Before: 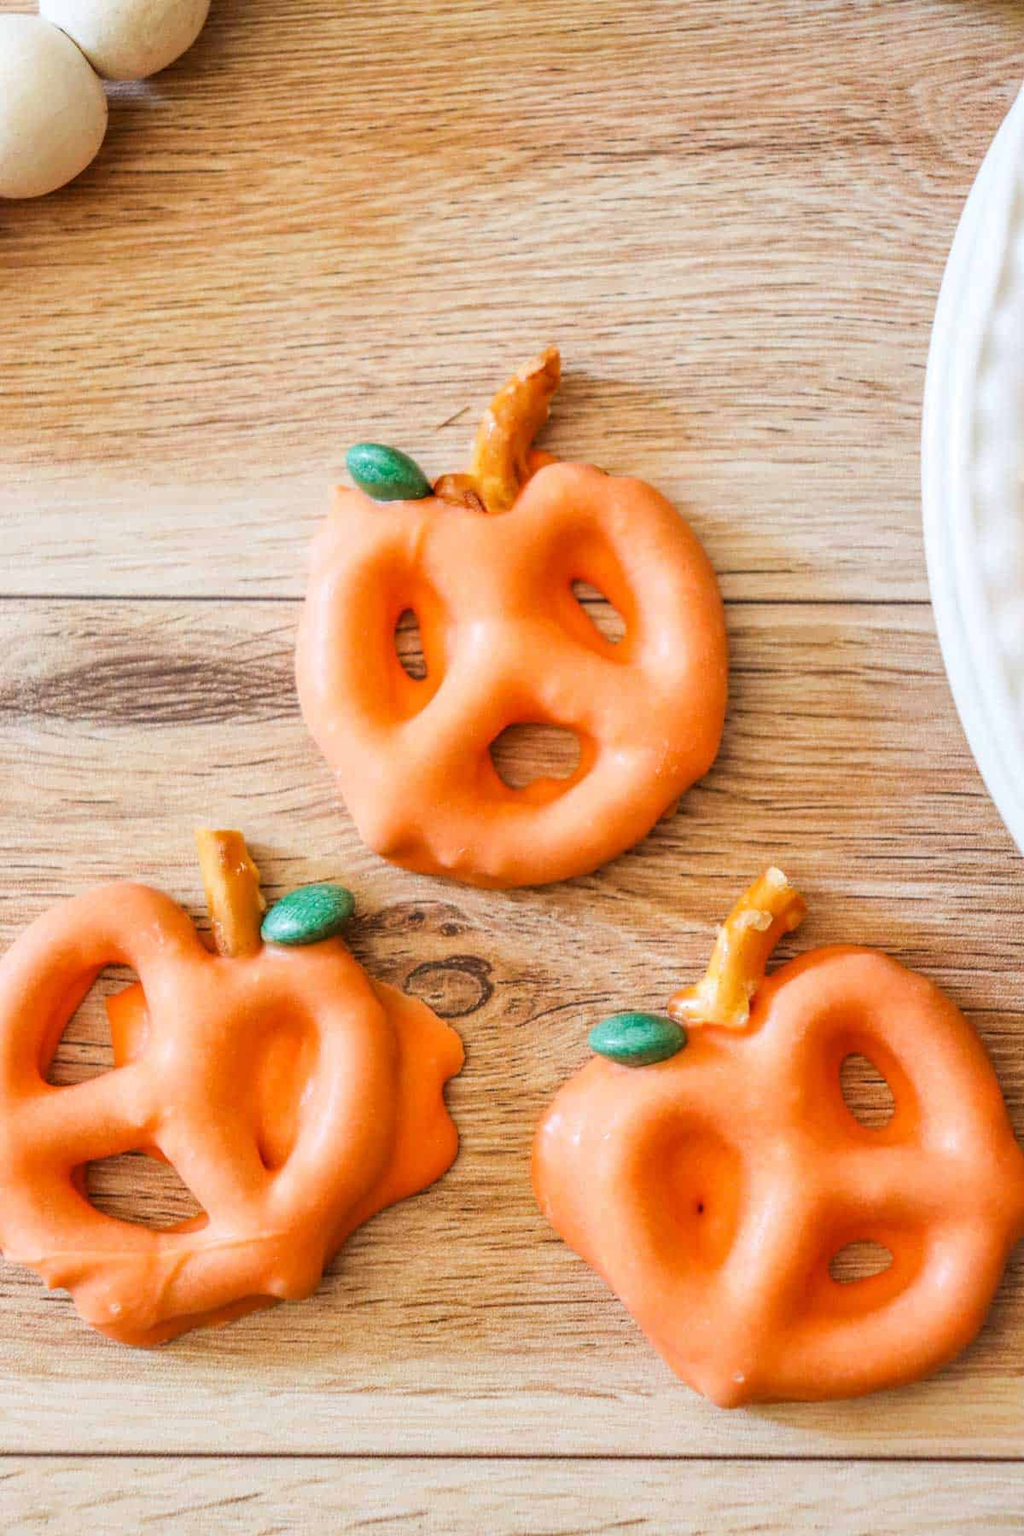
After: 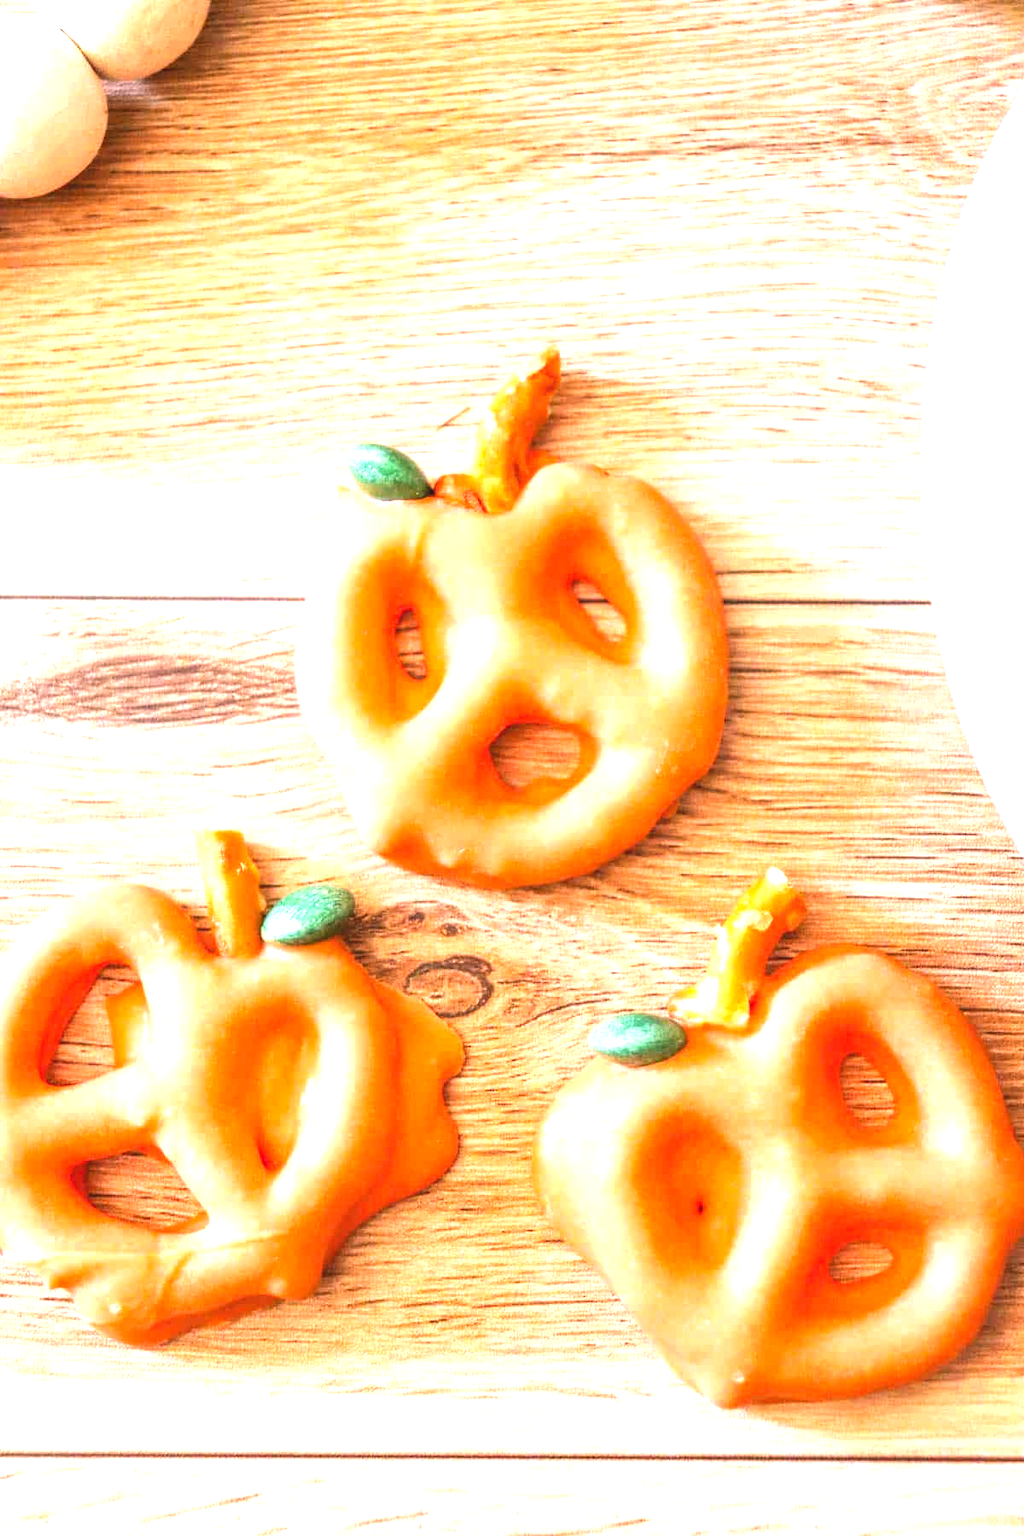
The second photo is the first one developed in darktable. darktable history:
exposure: black level correction -0.002, exposure 1.355 EV, compensate highlight preservation false
color correction: highlights a* 12.98, highlights b* 5.55
